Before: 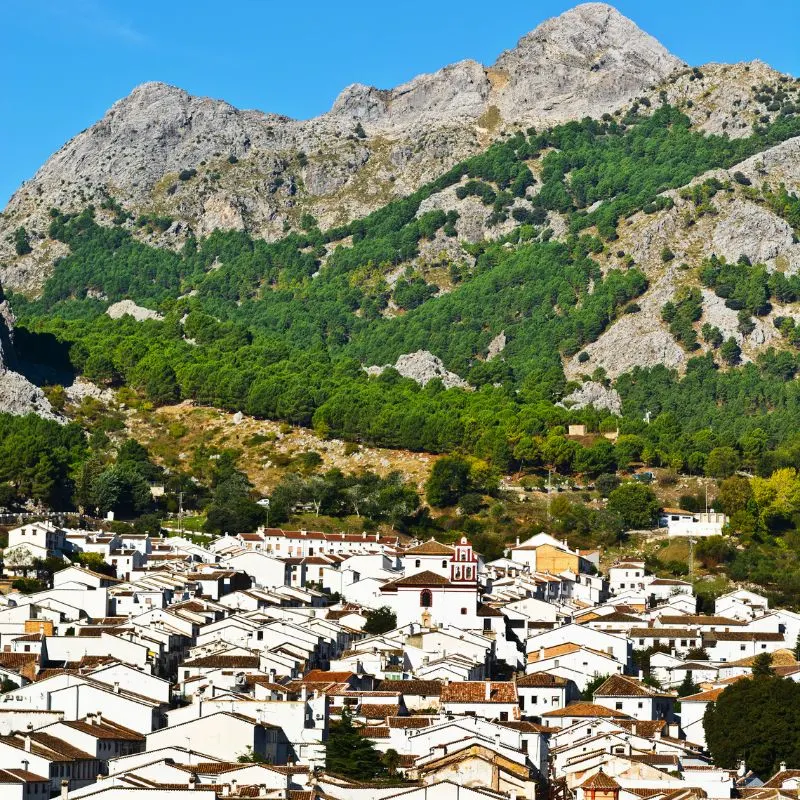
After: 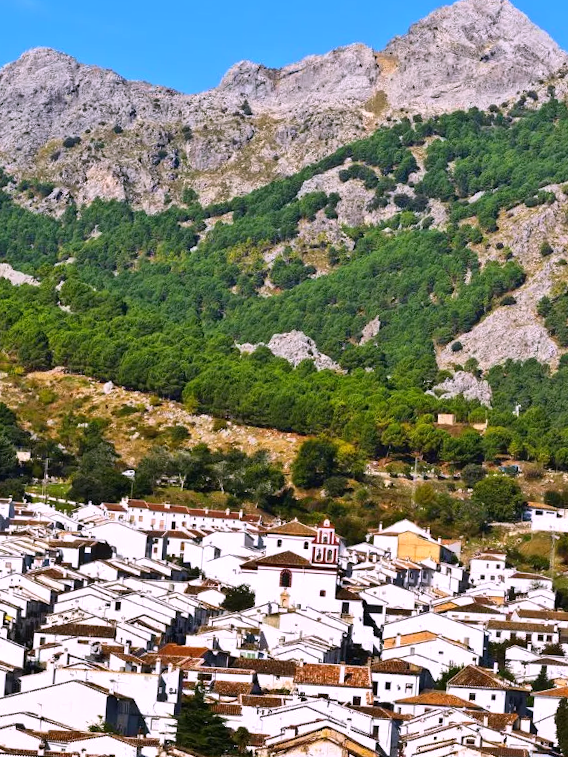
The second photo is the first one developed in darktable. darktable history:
crop and rotate: angle -3.27°, left 14.277%, top 0.028%, right 10.766%, bottom 0.028%
white balance: red 1.066, blue 1.119
